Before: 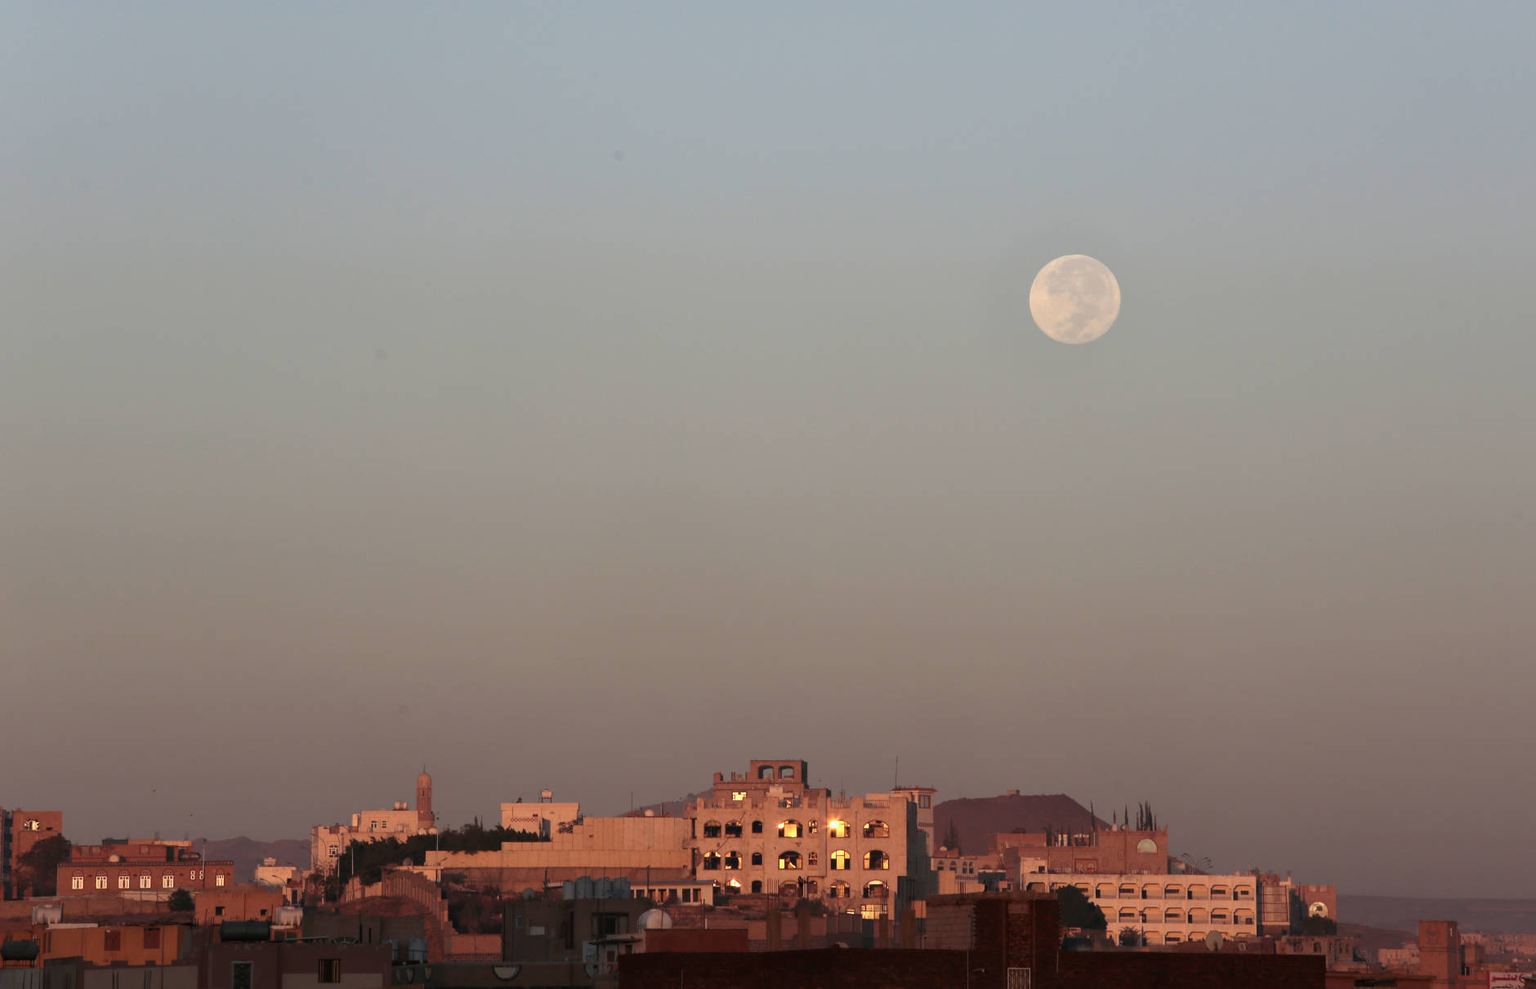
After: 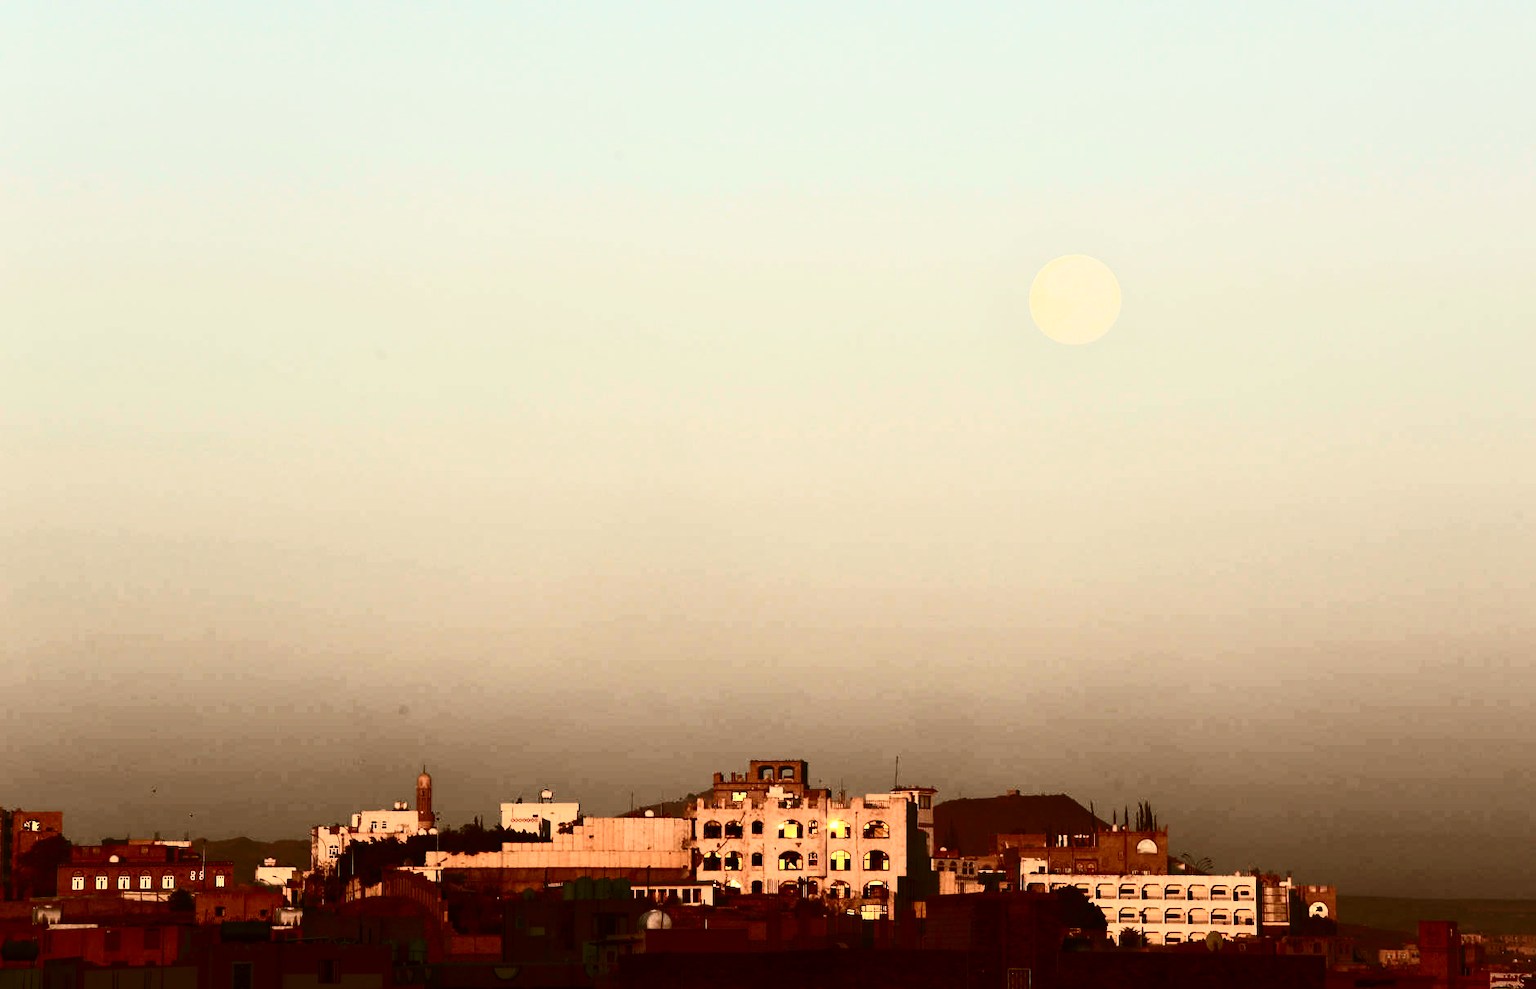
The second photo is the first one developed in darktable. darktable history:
contrast brightness saturation: contrast 0.917, brightness 0.19
color correction: highlights a* -1.34, highlights b* 10.1, shadows a* 0.646, shadows b* 19.28
